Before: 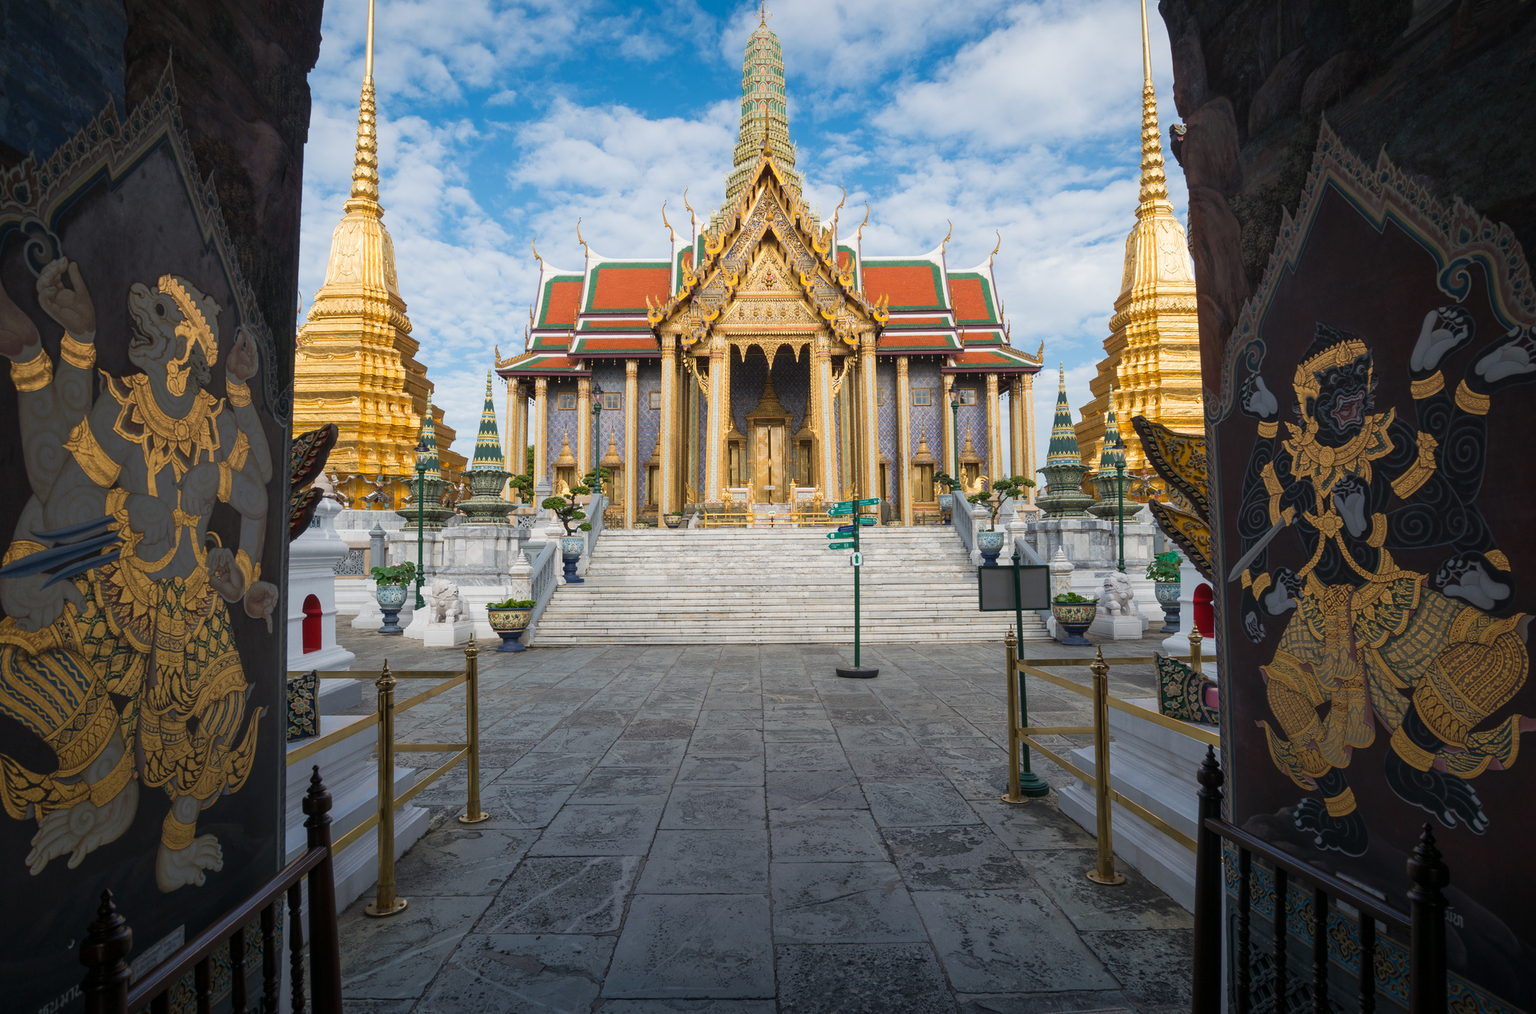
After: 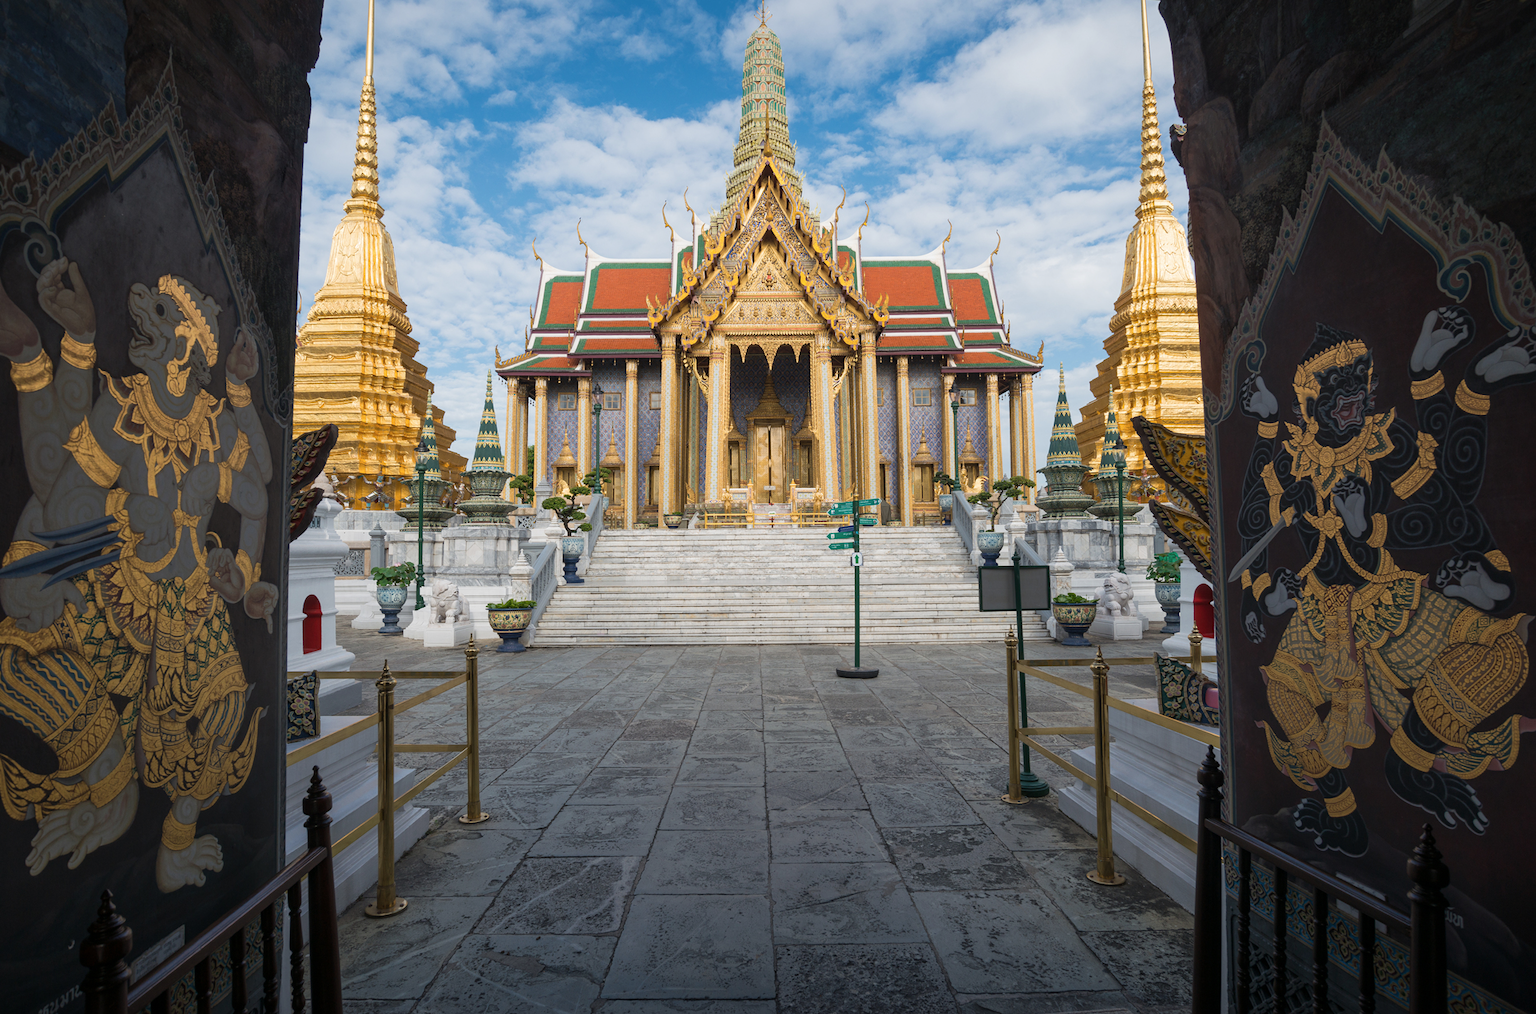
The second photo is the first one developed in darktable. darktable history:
contrast brightness saturation: saturation -0.083
